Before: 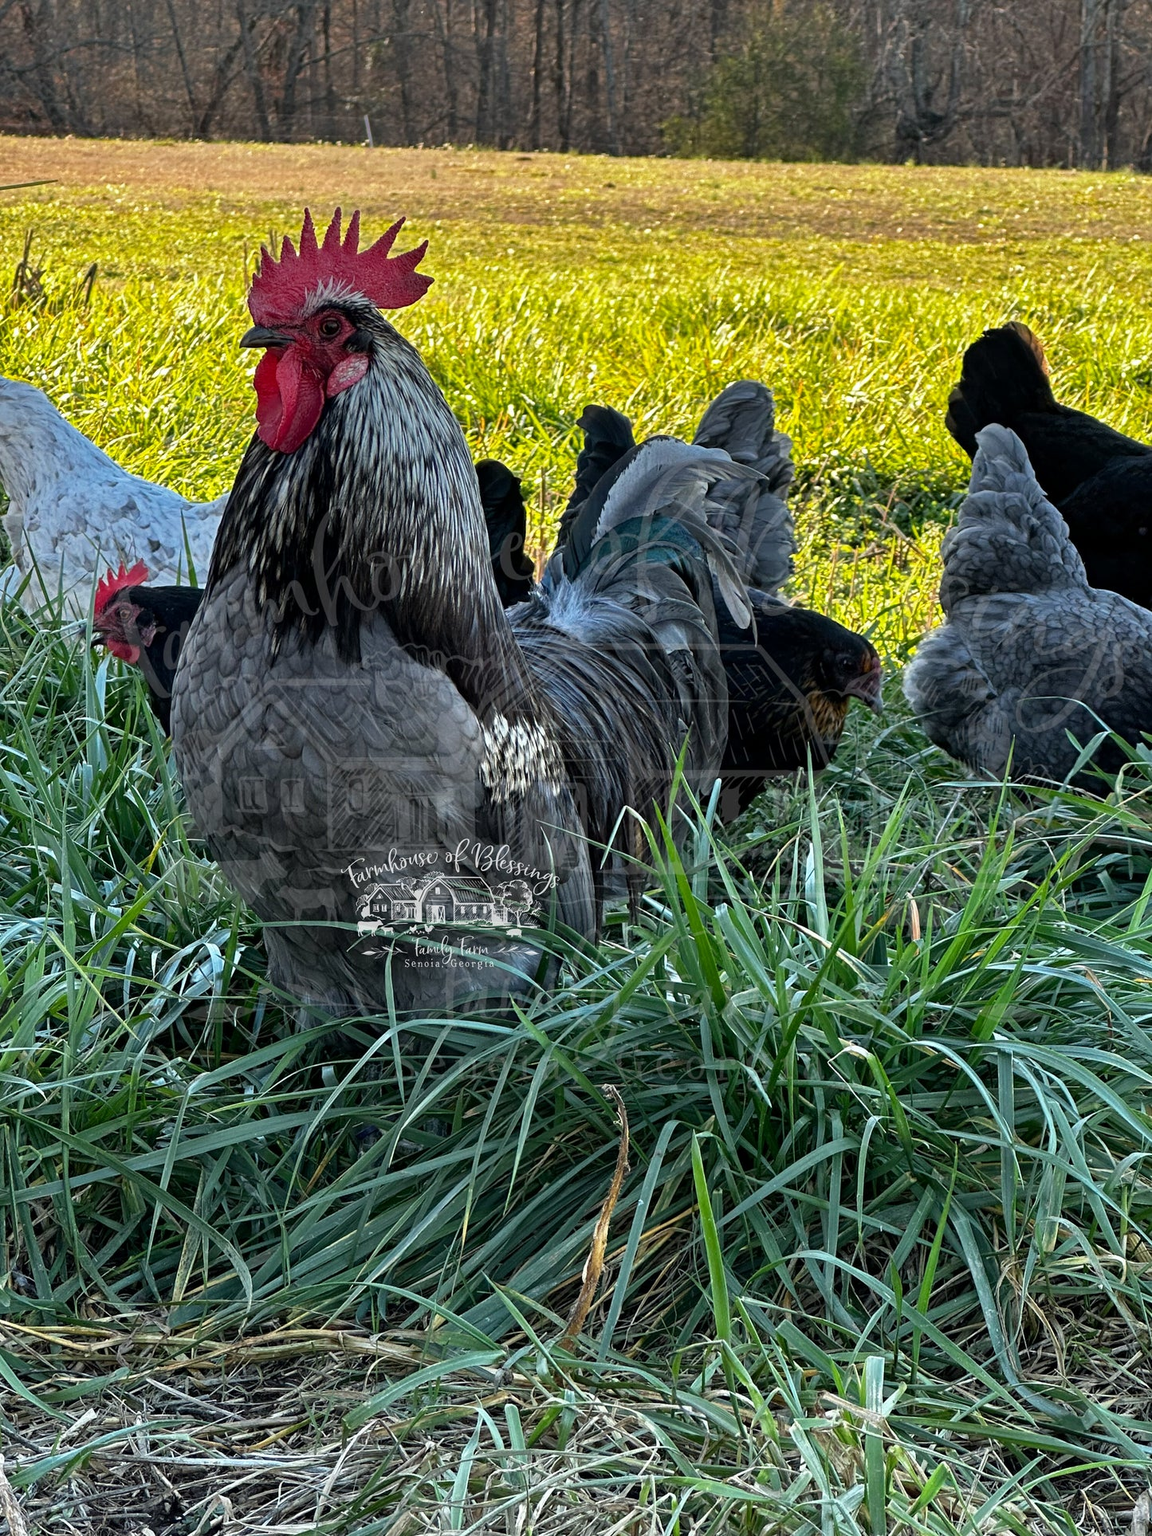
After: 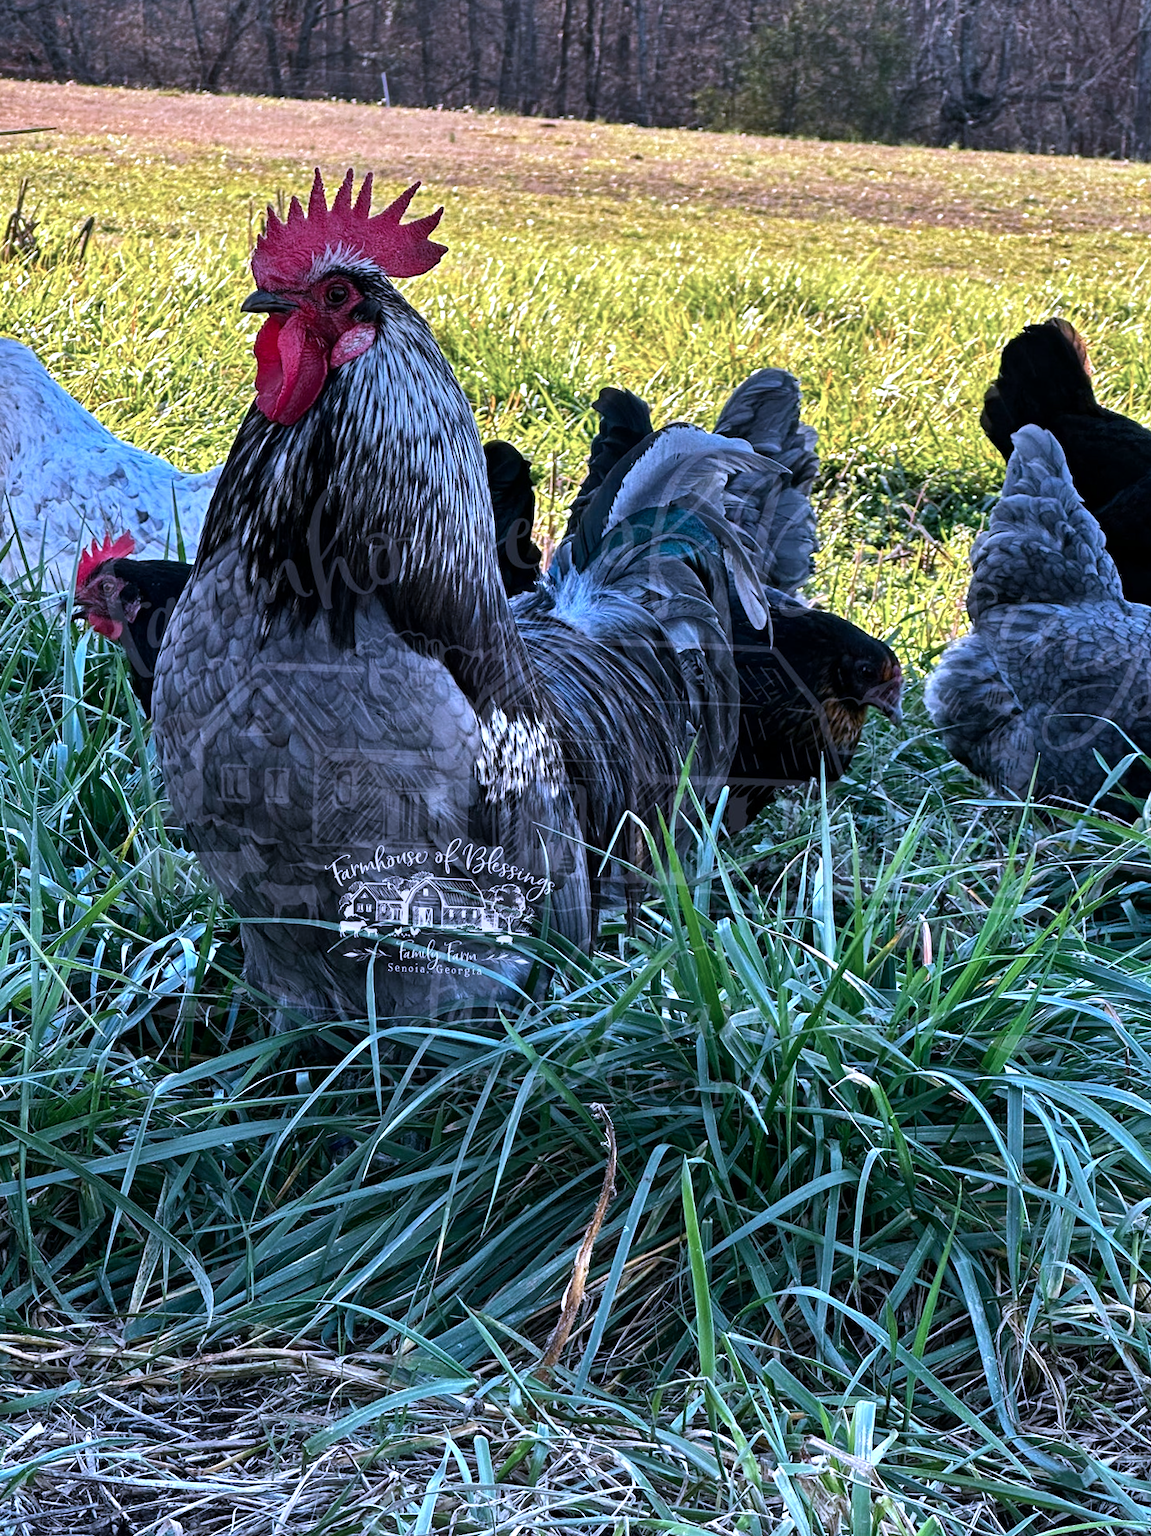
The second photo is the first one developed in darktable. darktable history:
color correction: highlights a* 15.93, highlights b* -20.14
tone equalizer: -8 EV -0.431 EV, -7 EV -0.41 EV, -6 EV -0.348 EV, -5 EV -0.246 EV, -3 EV 0.252 EV, -2 EV 0.32 EV, -1 EV 0.396 EV, +0 EV 0.405 EV, edges refinement/feathering 500, mask exposure compensation -1.57 EV, preserve details no
color calibration: illuminant as shot in camera, x 0.384, y 0.38, temperature 3955.34 K
crop and rotate: angle -2.34°
